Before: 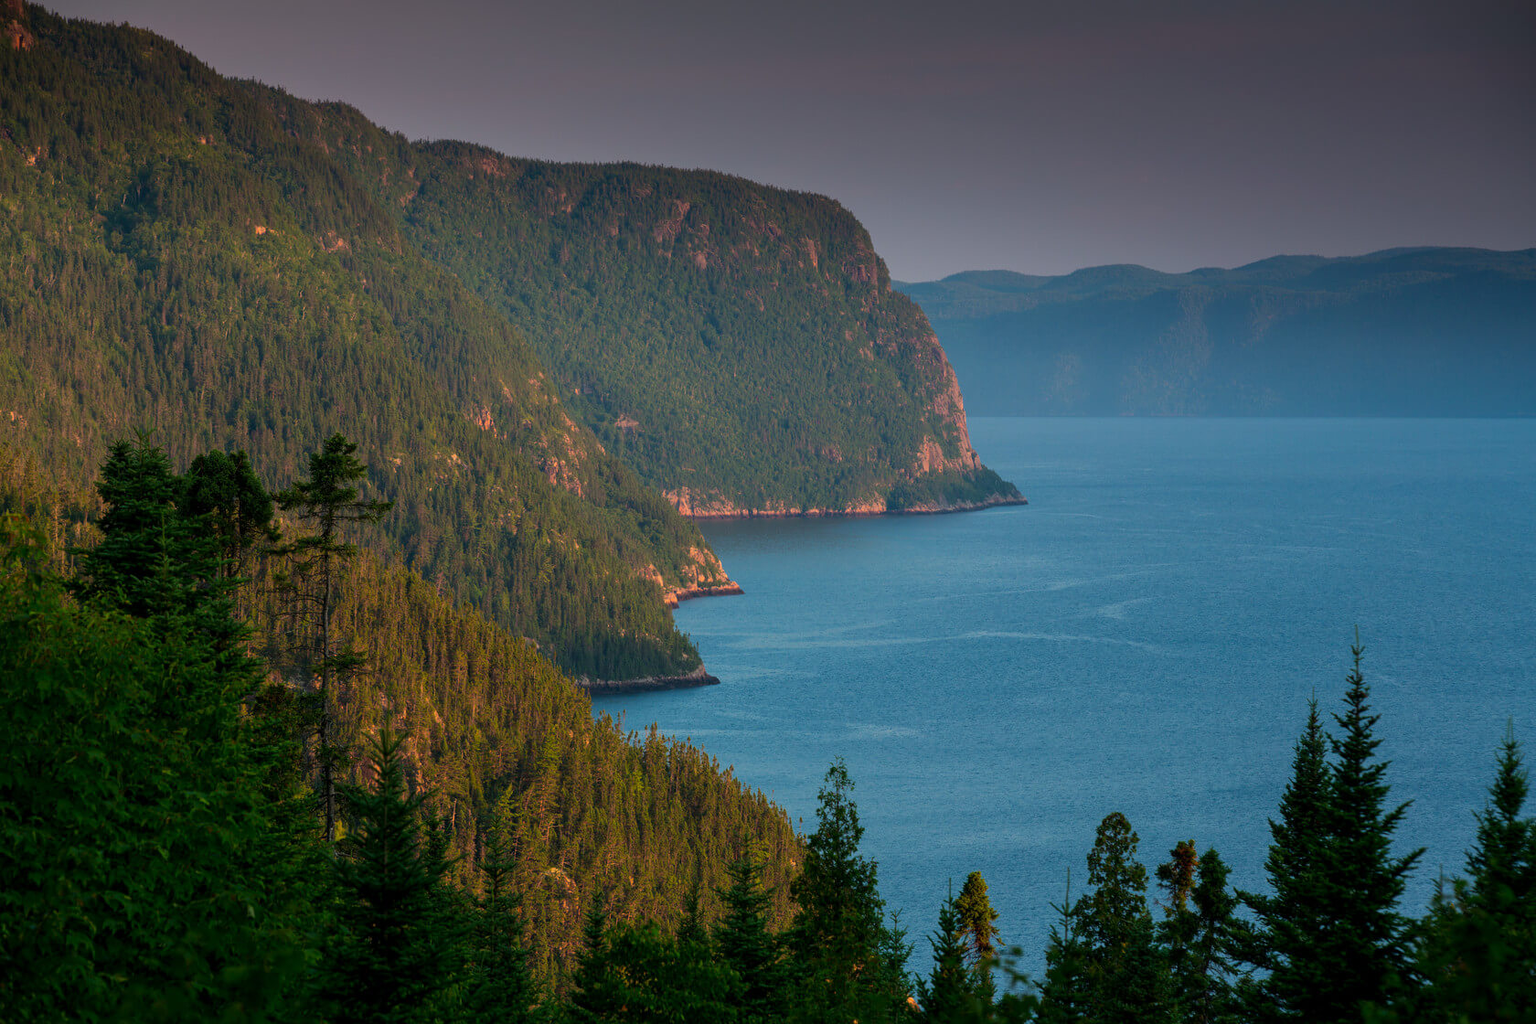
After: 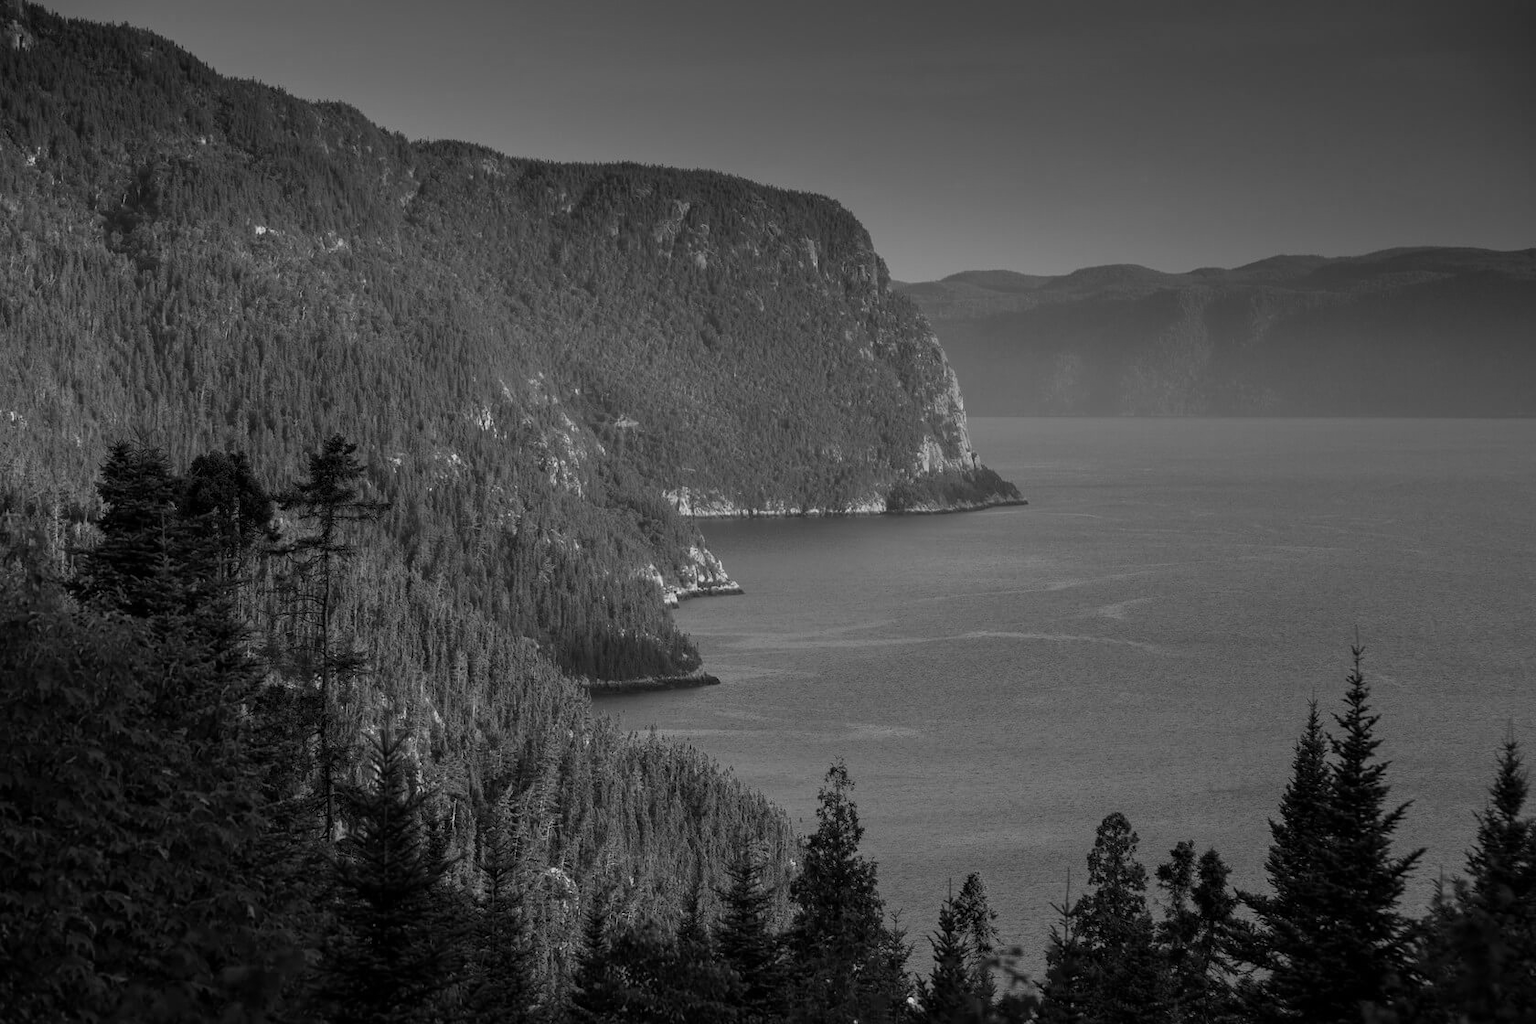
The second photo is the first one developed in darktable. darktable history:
color calibration: output gray [0.714, 0.278, 0, 0], illuminant same as pipeline (D50), adaptation none (bypass)
exposure: compensate highlight preservation false
